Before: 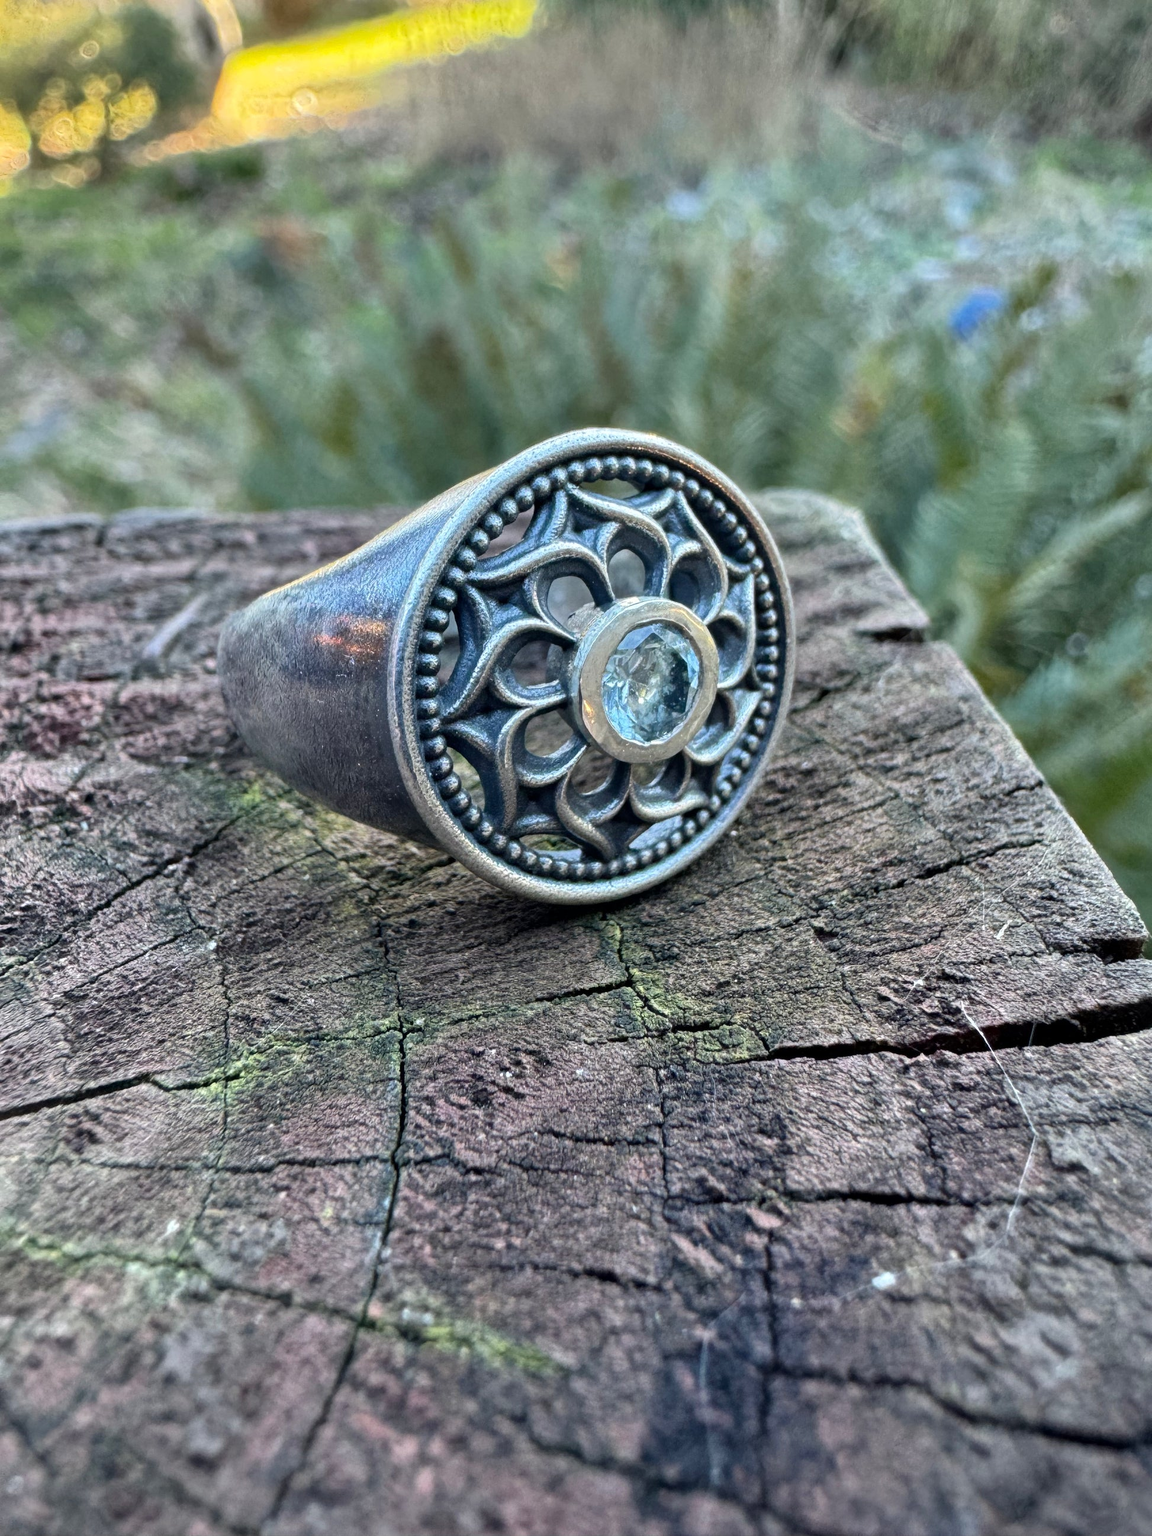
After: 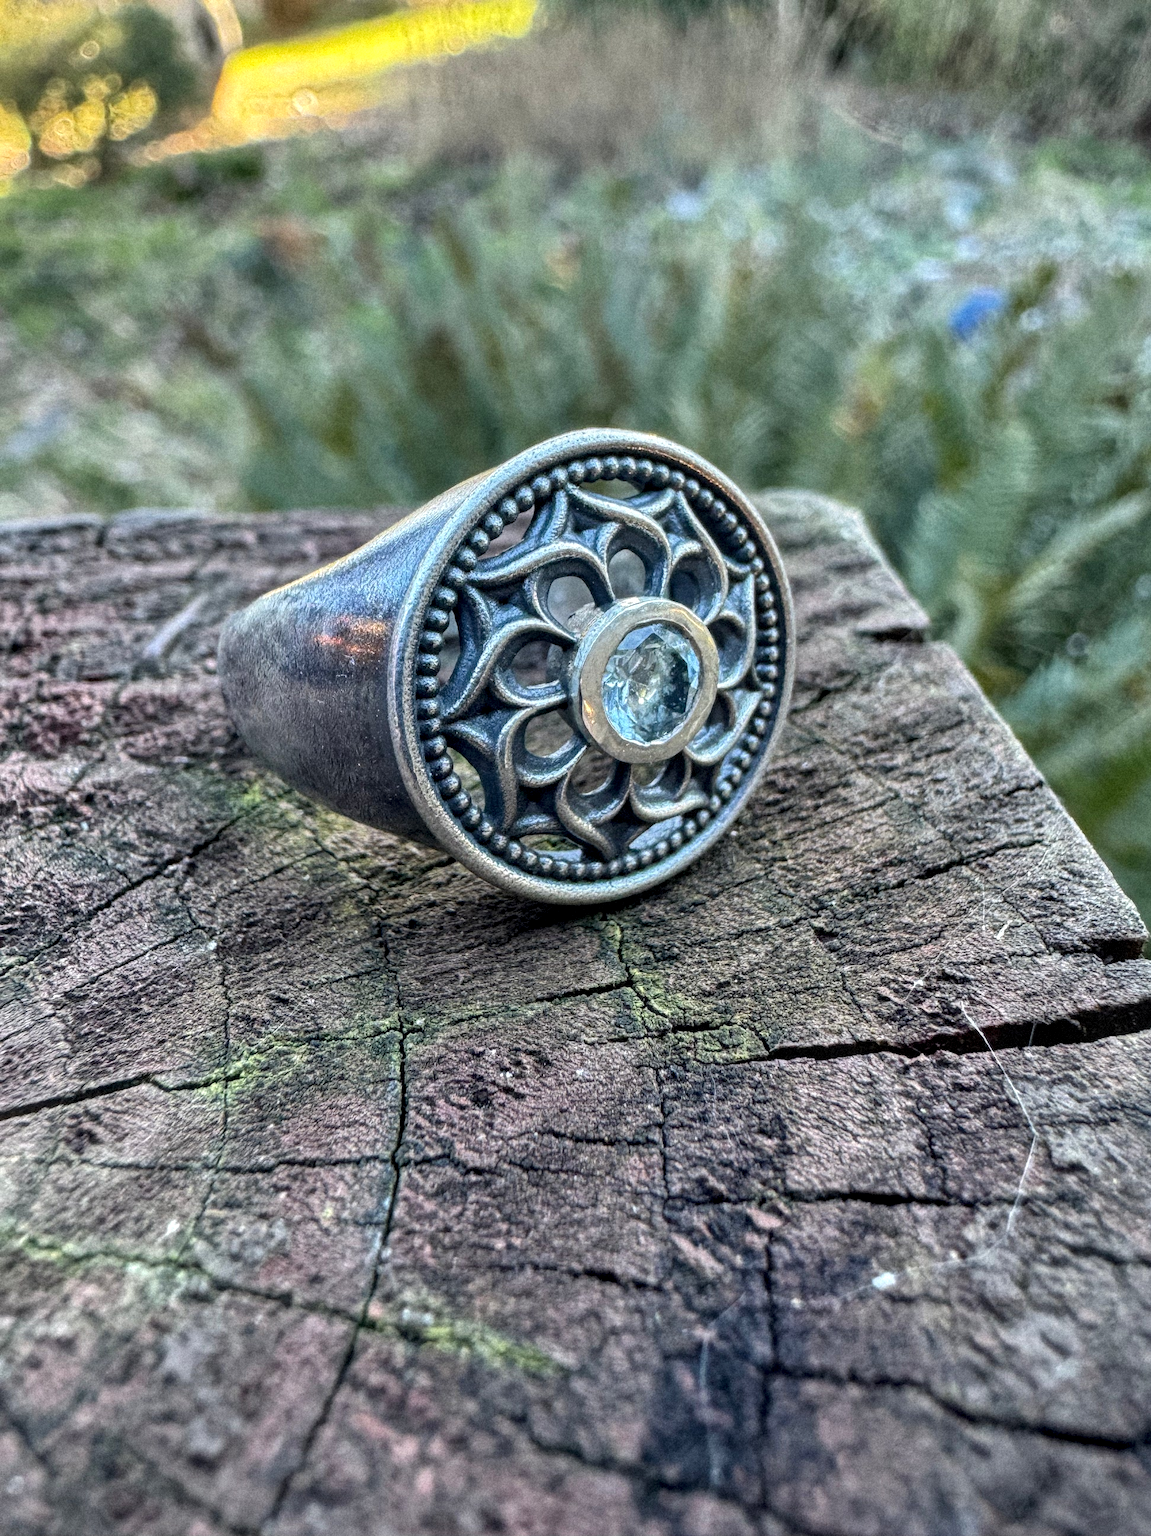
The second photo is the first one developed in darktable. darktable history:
local contrast: detail 130%
grain: mid-tones bias 0%
